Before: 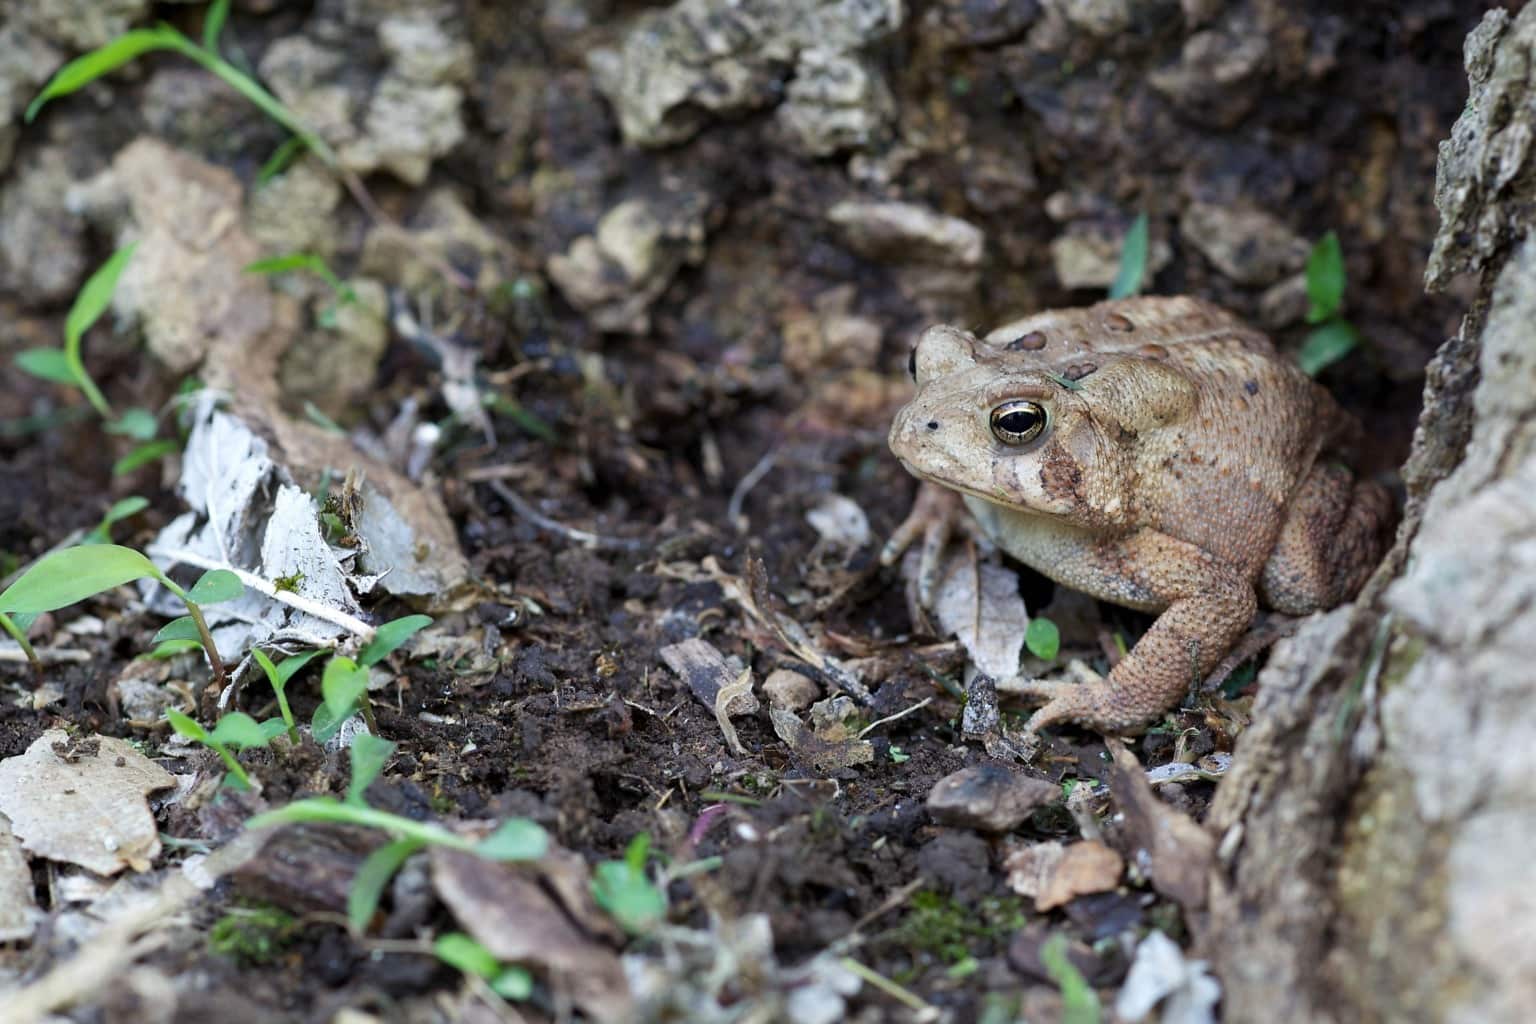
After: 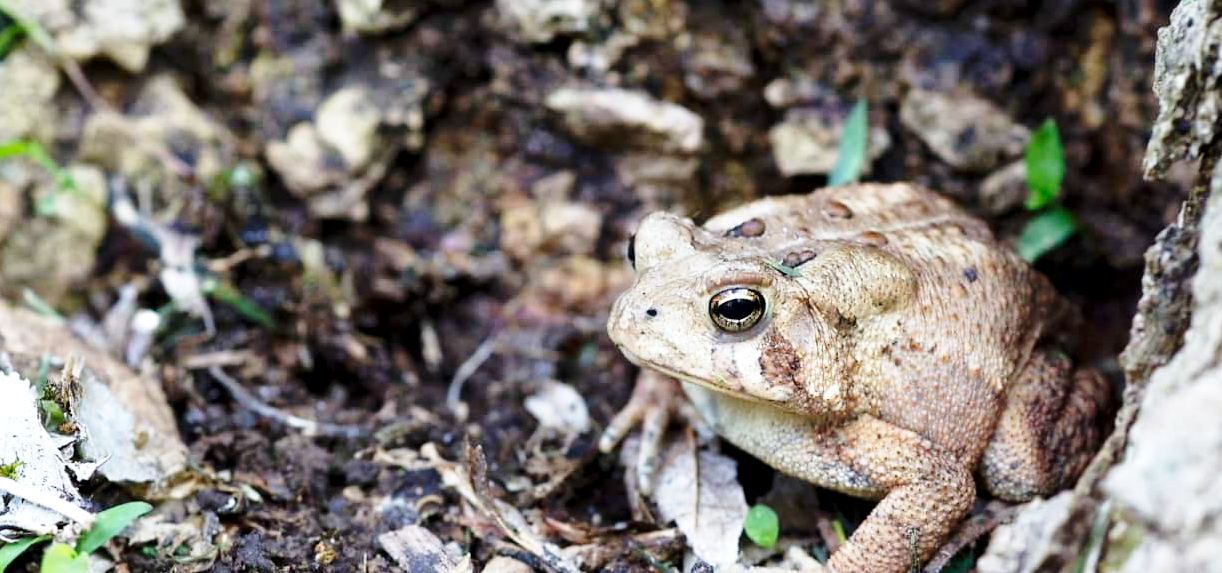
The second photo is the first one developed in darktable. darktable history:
exposure: black level correction 0.002, exposure 0.148 EV, compensate exposure bias true, compensate highlight preservation false
crop: left 18.299%, top 11.126%, right 2.11%, bottom 32.914%
local contrast: mode bilateral grid, contrast 20, coarseness 50, detail 120%, midtone range 0.2
base curve: curves: ch0 [(0, 0) (0.028, 0.03) (0.121, 0.232) (0.46, 0.748) (0.859, 0.968) (1, 1)], preserve colors none
